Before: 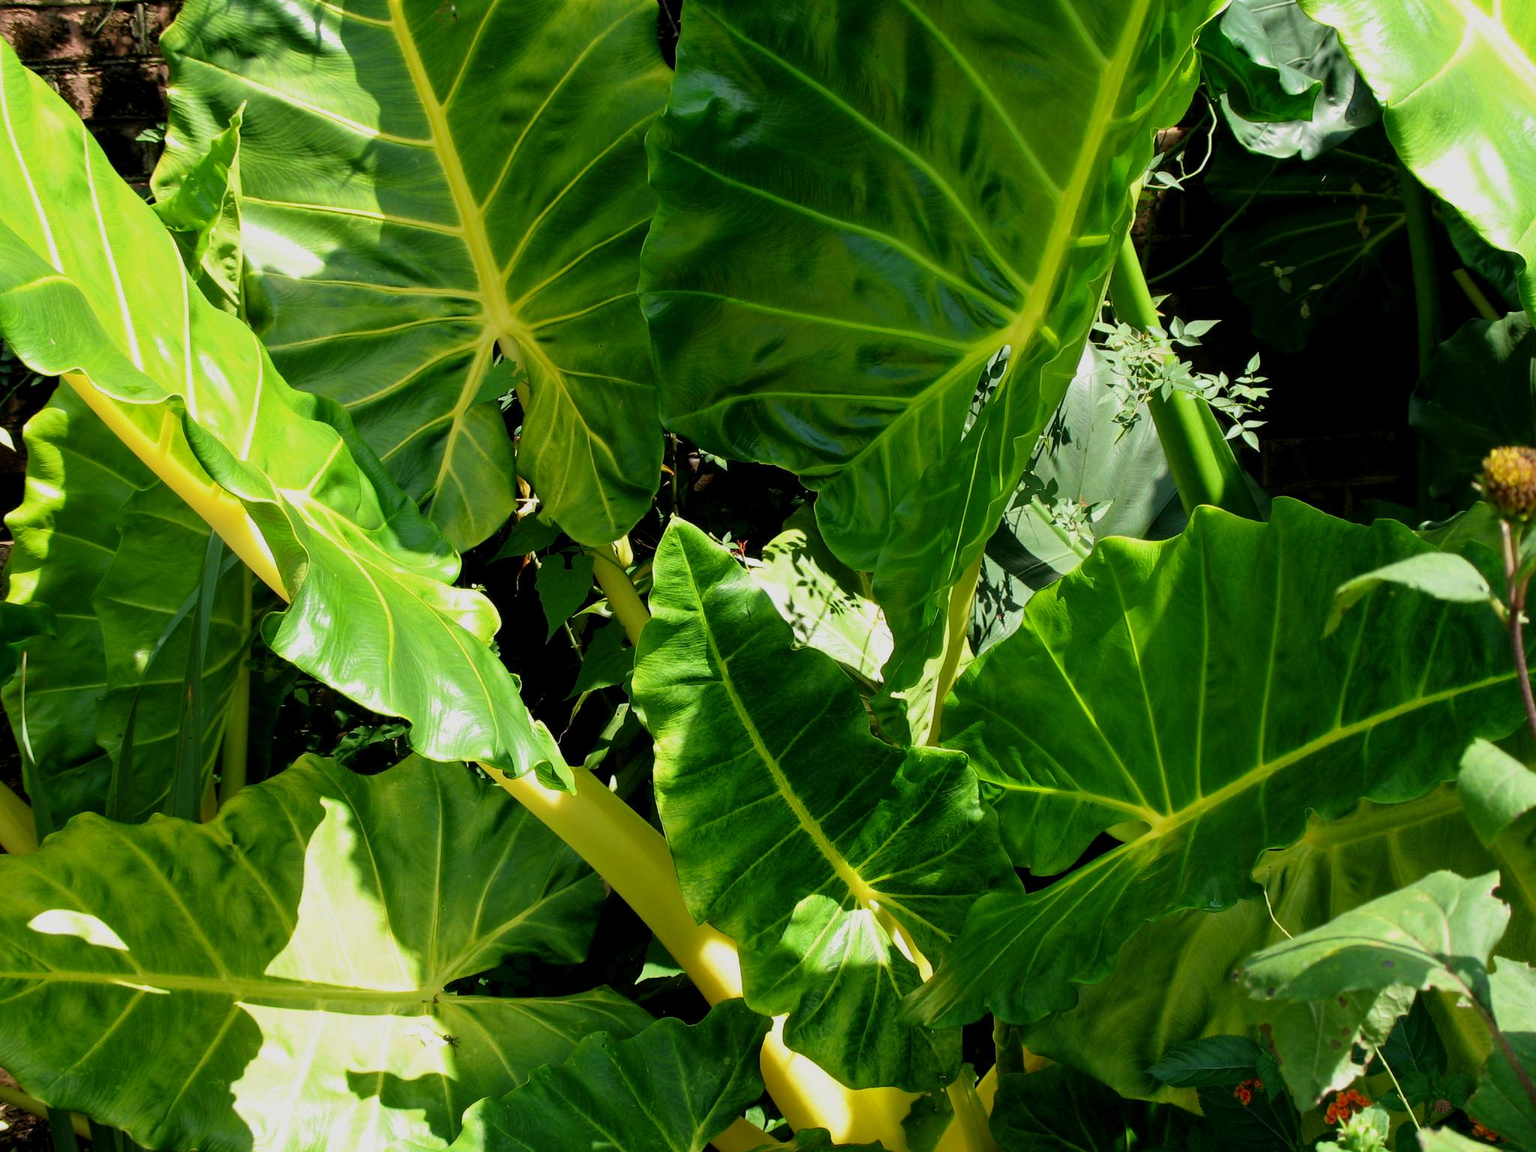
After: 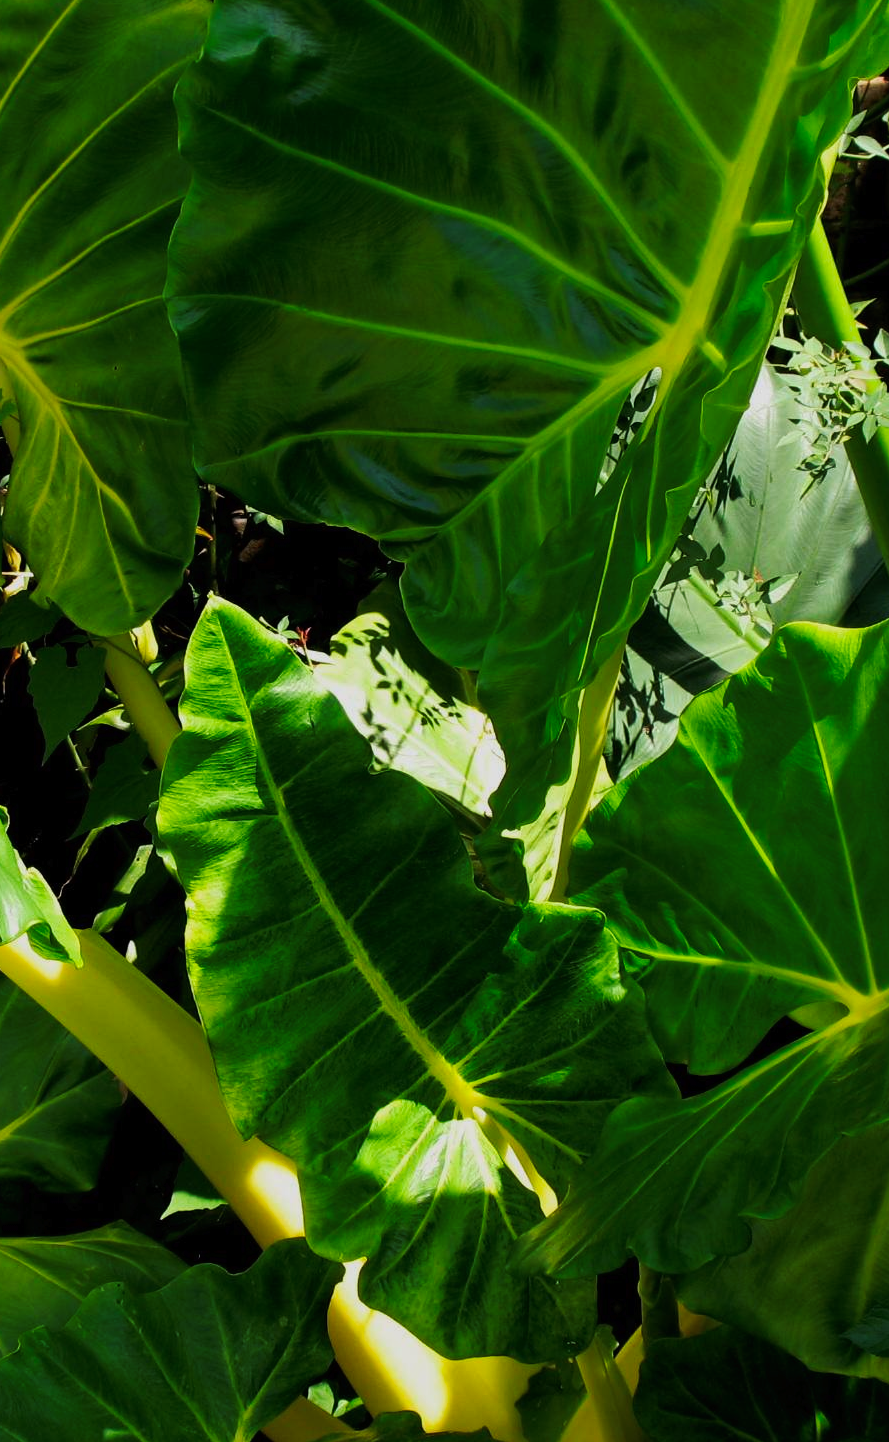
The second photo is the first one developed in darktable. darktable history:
crop: left 33.525%, top 6.063%, right 23.025%
tone curve: curves: ch0 [(0, 0) (0.003, 0.006) (0.011, 0.01) (0.025, 0.017) (0.044, 0.029) (0.069, 0.043) (0.1, 0.064) (0.136, 0.091) (0.177, 0.128) (0.224, 0.162) (0.277, 0.206) (0.335, 0.258) (0.399, 0.324) (0.468, 0.404) (0.543, 0.499) (0.623, 0.595) (0.709, 0.693) (0.801, 0.786) (0.898, 0.883) (1, 1)], preserve colors none
